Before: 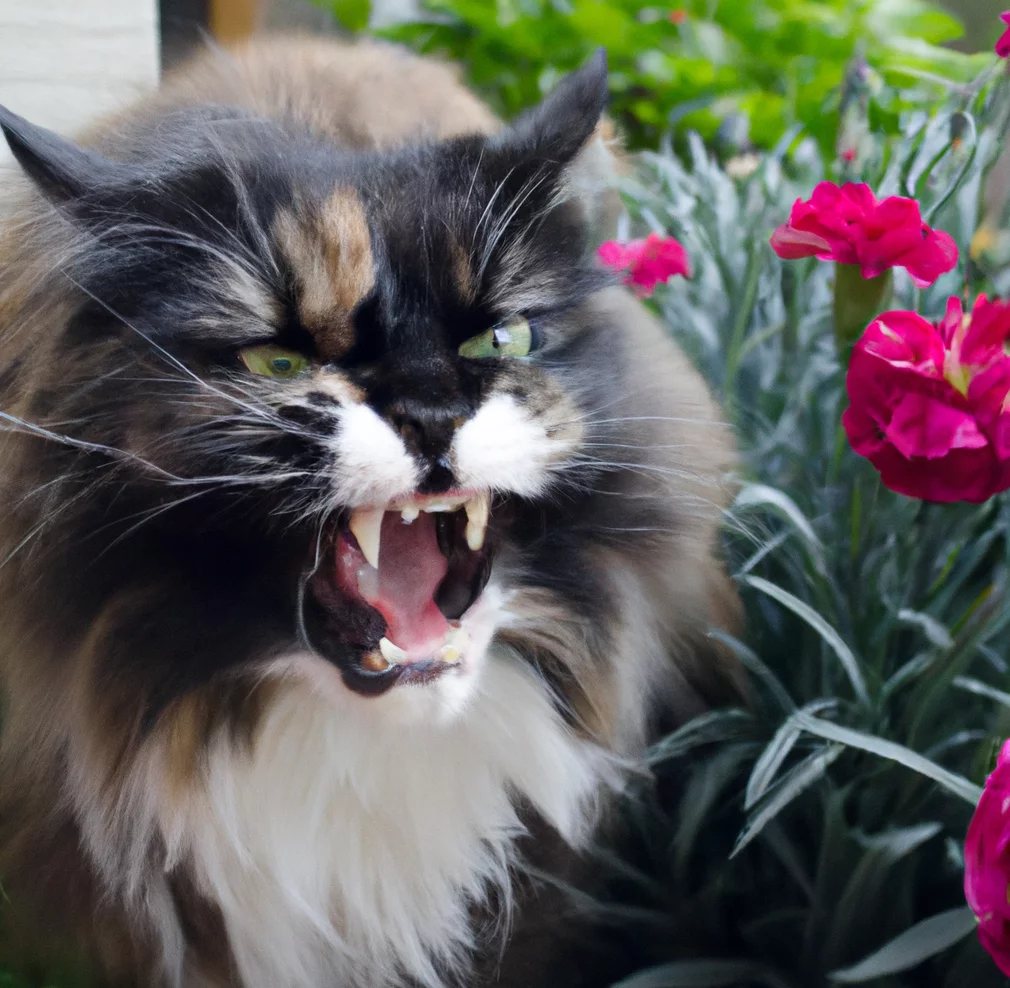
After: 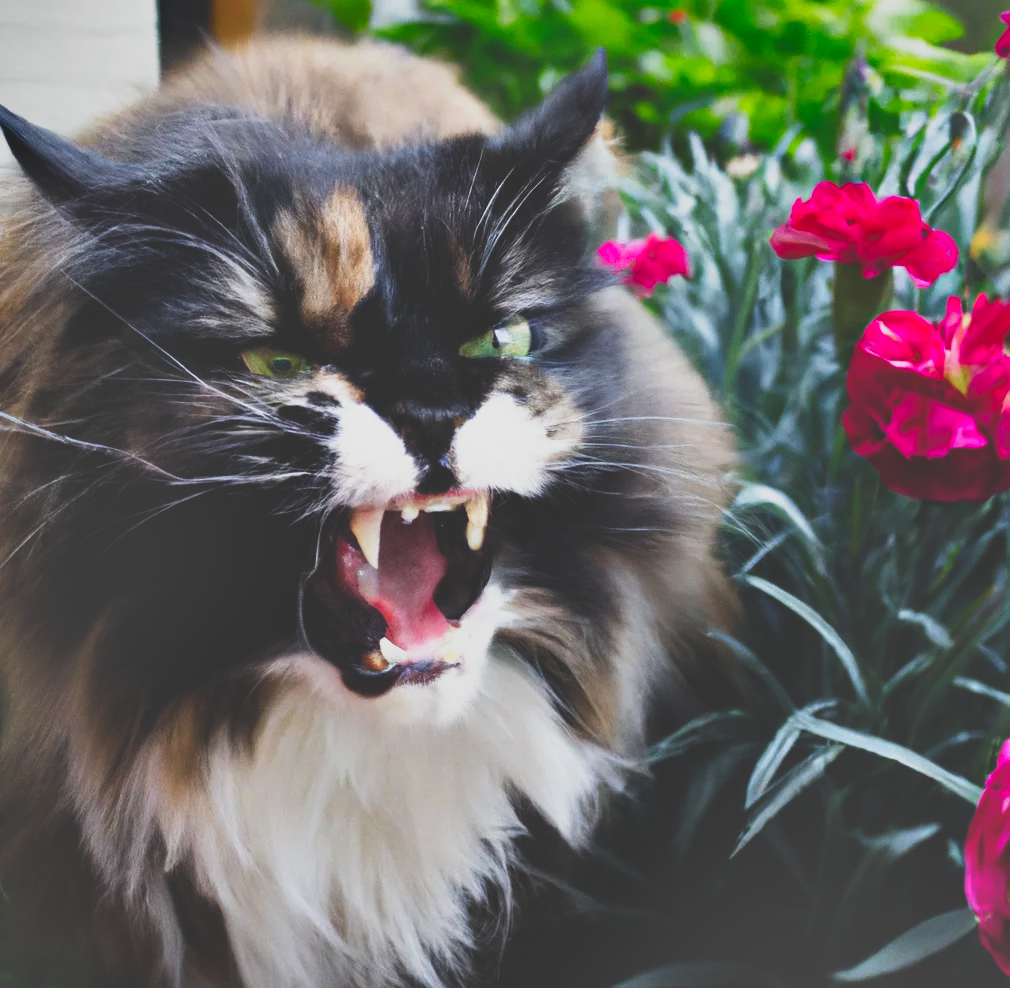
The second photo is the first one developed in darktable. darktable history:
base curve: curves: ch0 [(0, 0.036) (0.007, 0.037) (0.604, 0.887) (1, 1)], preserve colors none
shadows and highlights: shadows 80.73, white point adjustment -9.07, highlights -61.46, soften with gaussian
